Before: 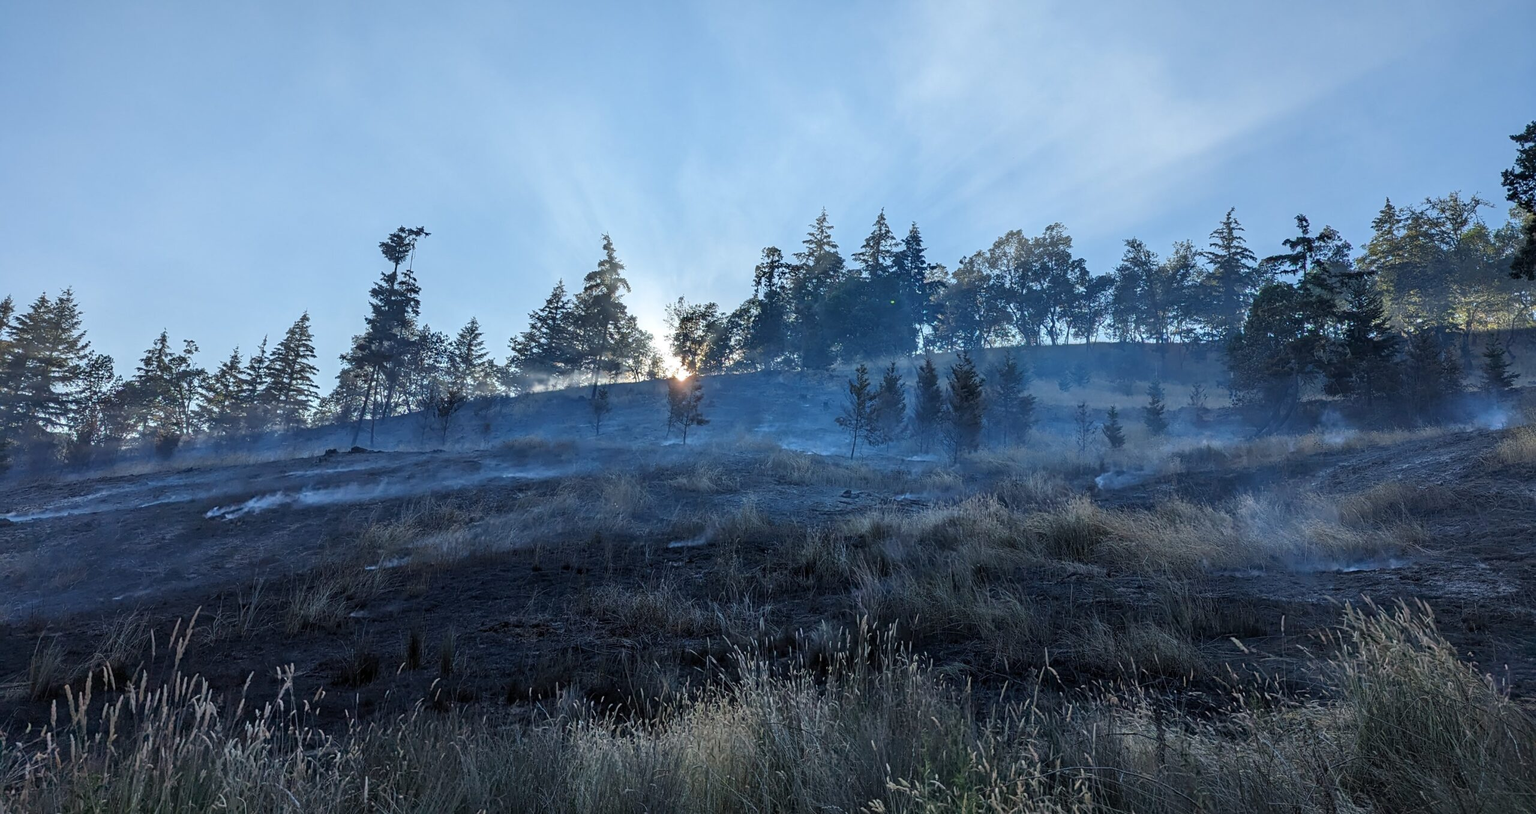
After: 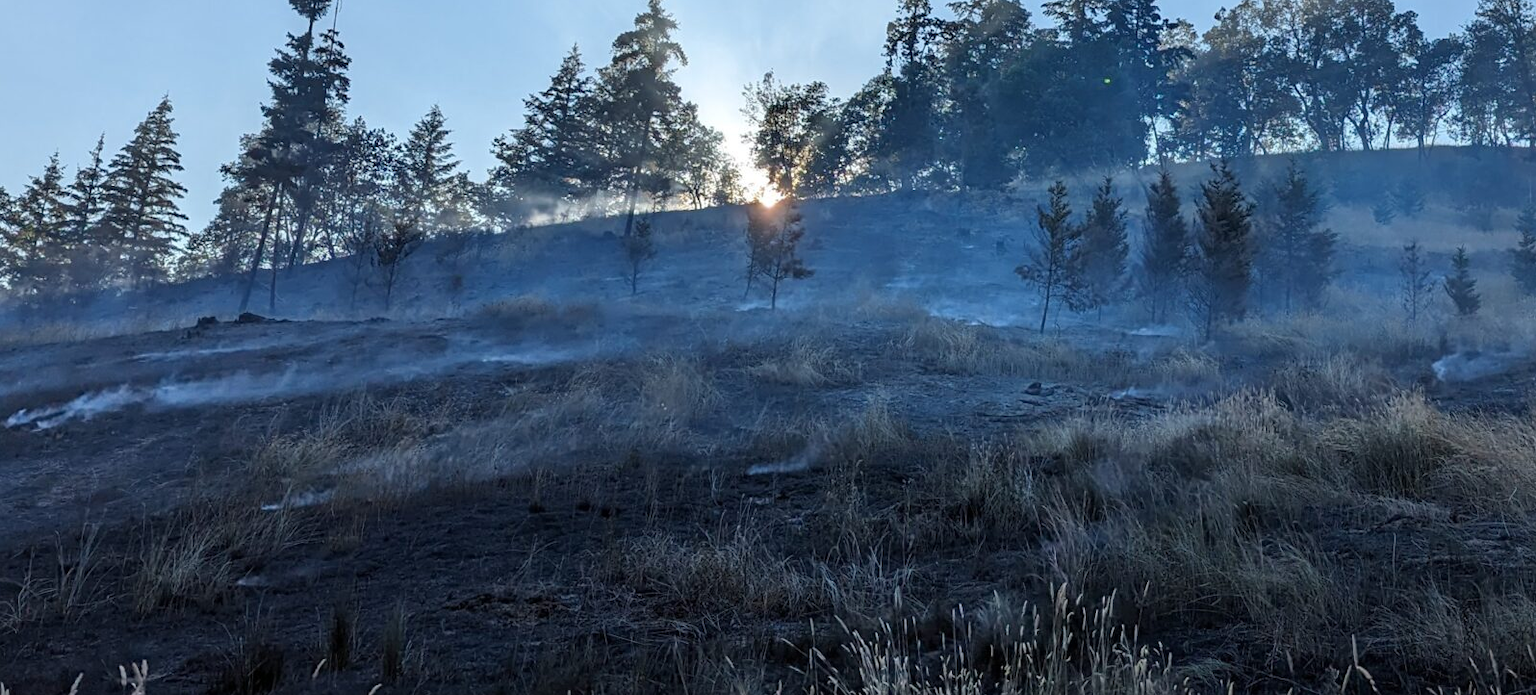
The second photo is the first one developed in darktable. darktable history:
crop: left 13.166%, top 30.91%, right 24.487%, bottom 15.763%
